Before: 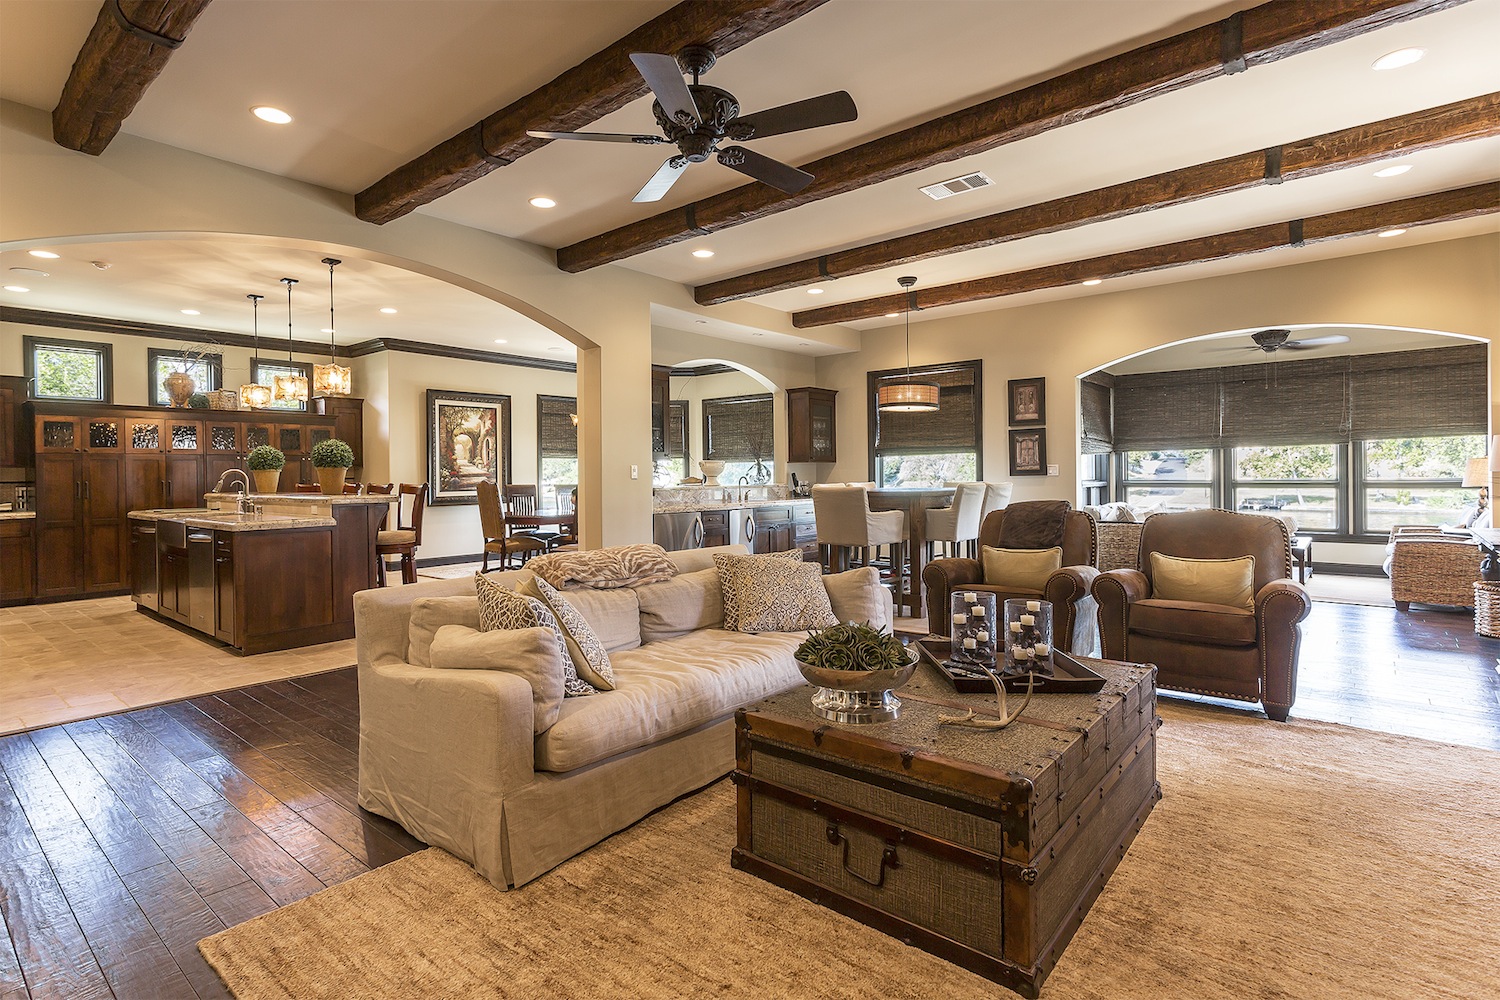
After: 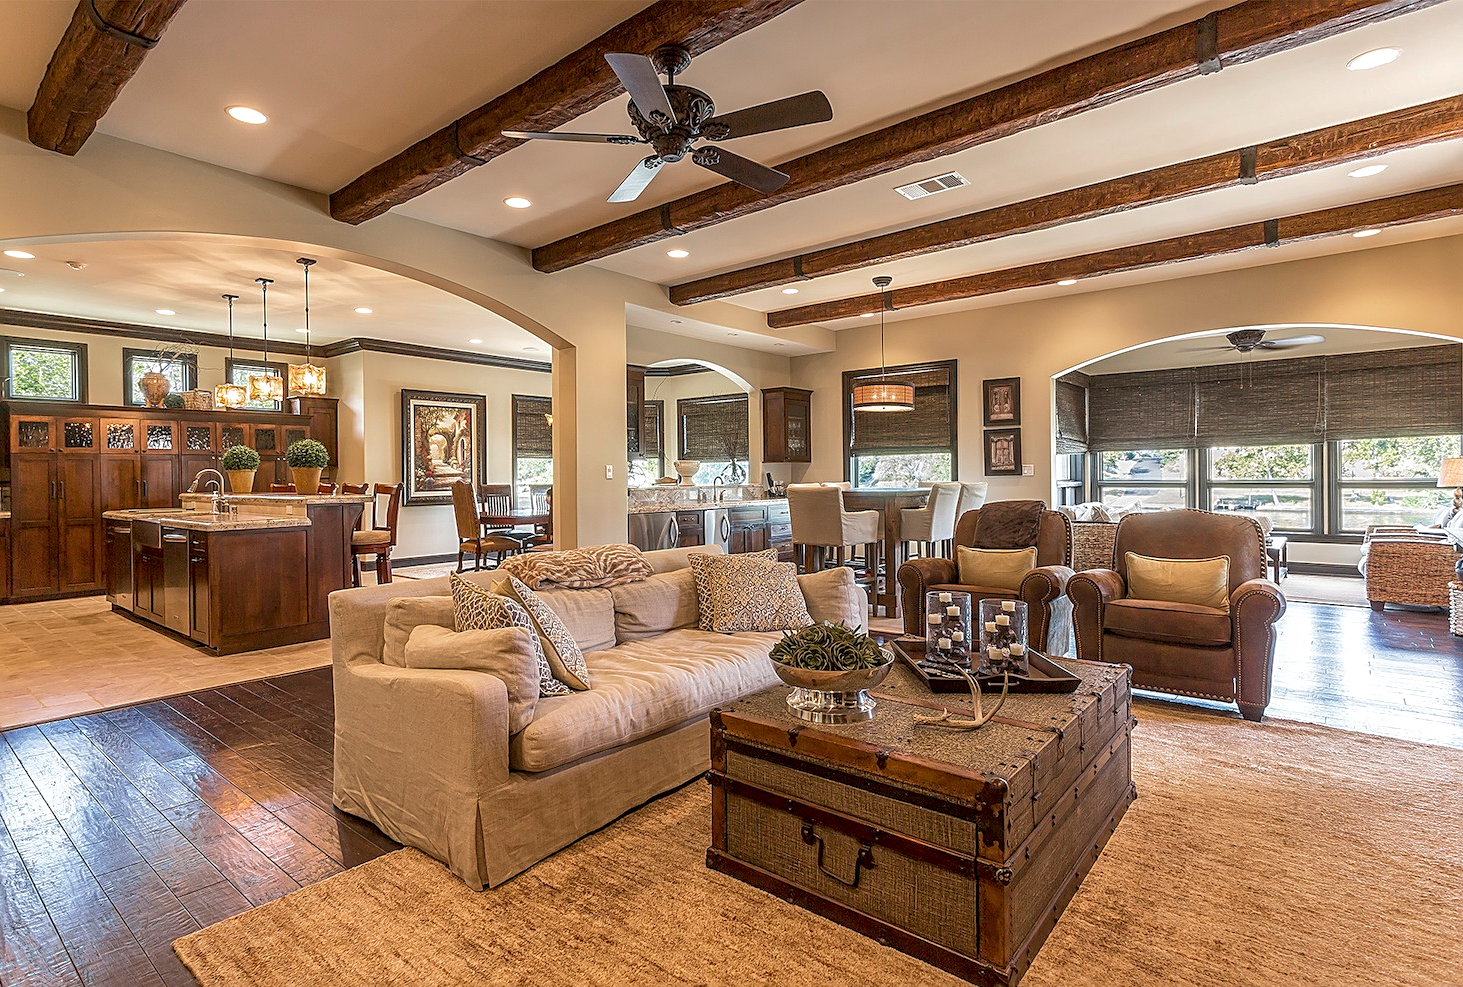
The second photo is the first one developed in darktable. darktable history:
crop and rotate: left 1.774%, right 0.633%, bottom 1.28%
shadows and highlights: on, module defaults
local contrast: detail 130%
sharpen: on, module defaults
